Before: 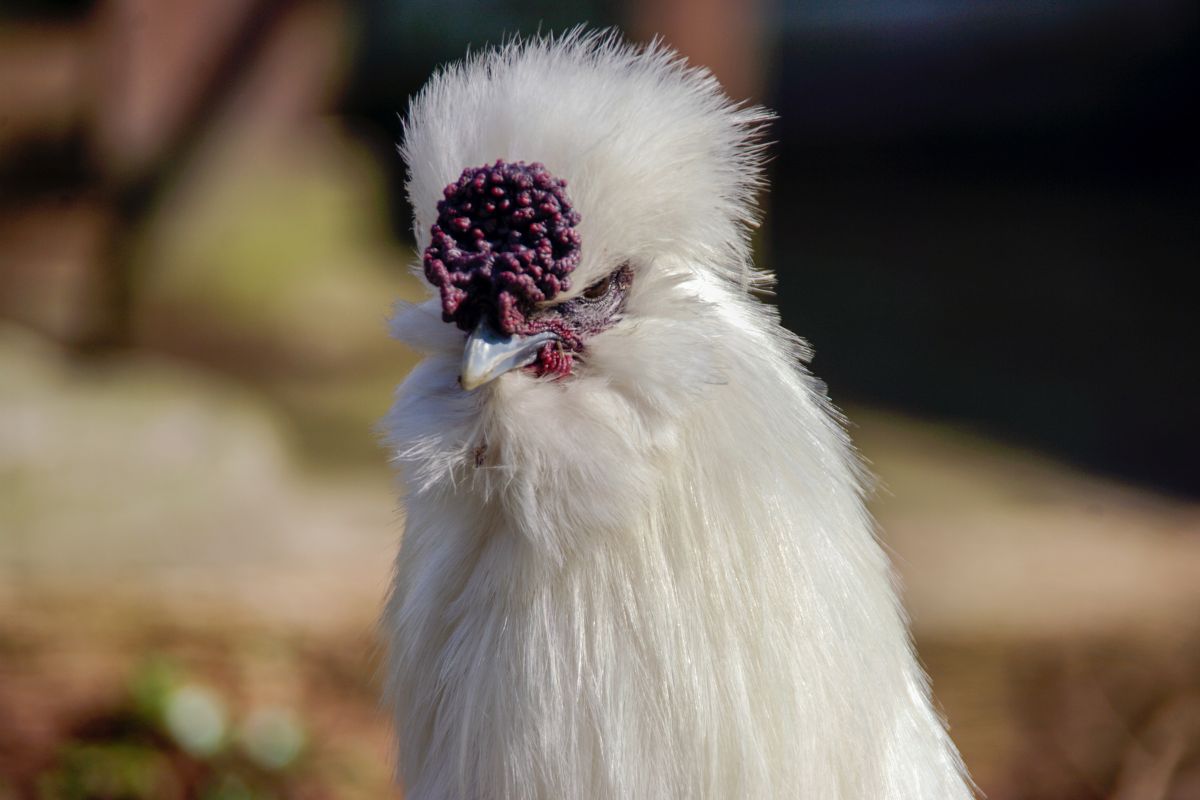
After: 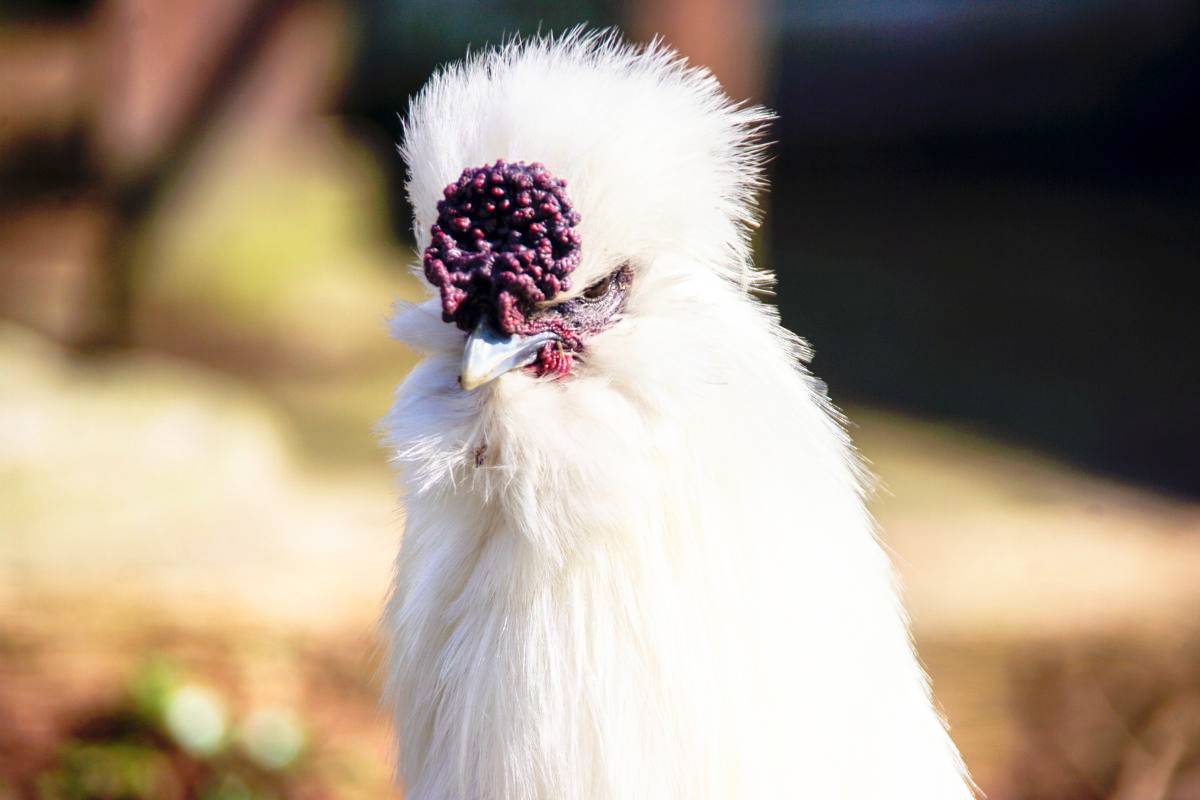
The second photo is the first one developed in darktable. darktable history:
base curve: curves: ch0 [(0, 0) (0.495, 0.917) (1, 1)], preserve colors none
shadows and highlights: shadows -23.41, highlights 47.68, soften with gaussian
